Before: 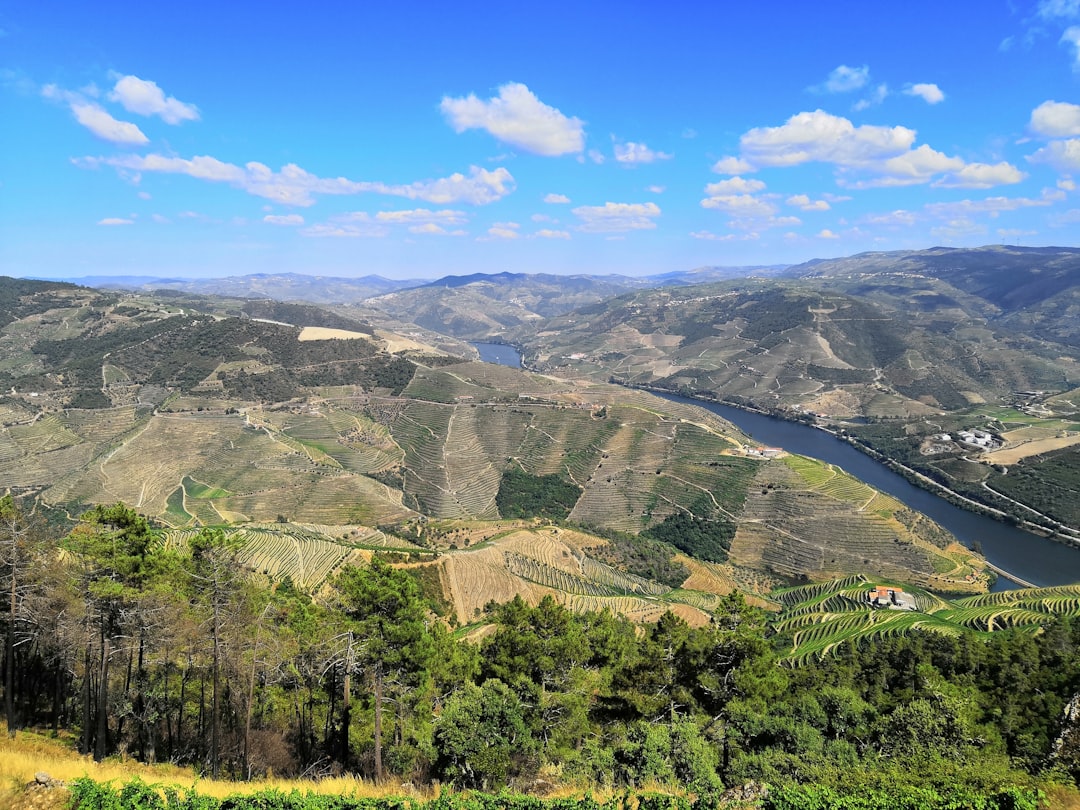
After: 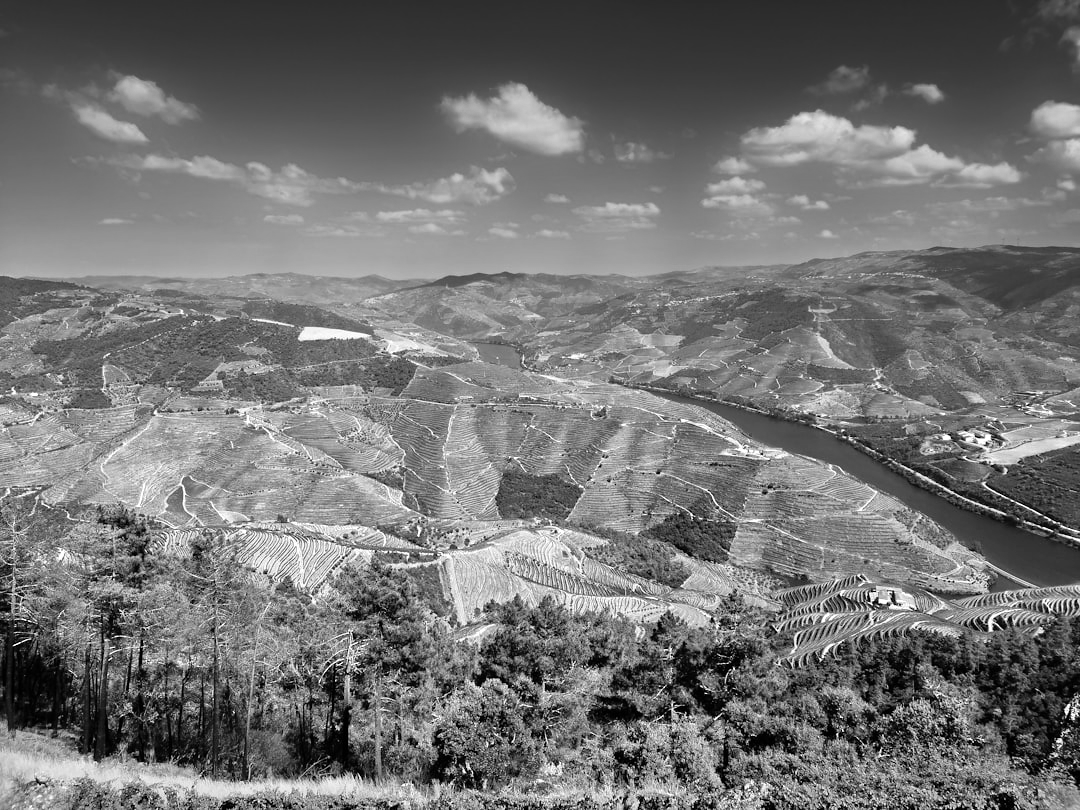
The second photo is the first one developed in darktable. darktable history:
monochrome: a 26.22, b 42.67, size 0.8
tone equalizer: -8 EV 0.001 EV, -7 EV -0.004 EV, -6 EV 0.009 EV, -5 EV 0.032 EV, -4 EV 0.276 EV, -3 EV 0.644 EV, -2 EV 0.584 EV, -1 EV 0.187 EV, +0 EV 0.024 EV
white balance: red 1.004, blue 1.024
color balance rgb: linear chroma grading › global chroma 9%, perceptual saturation grading › global saturation 36%, perceptual saturation grading › shadows 35%, perceptual brilliance grading › global brilliance 15%, perceptual brilliance grading › shadows -35%, global vibrance 15%
